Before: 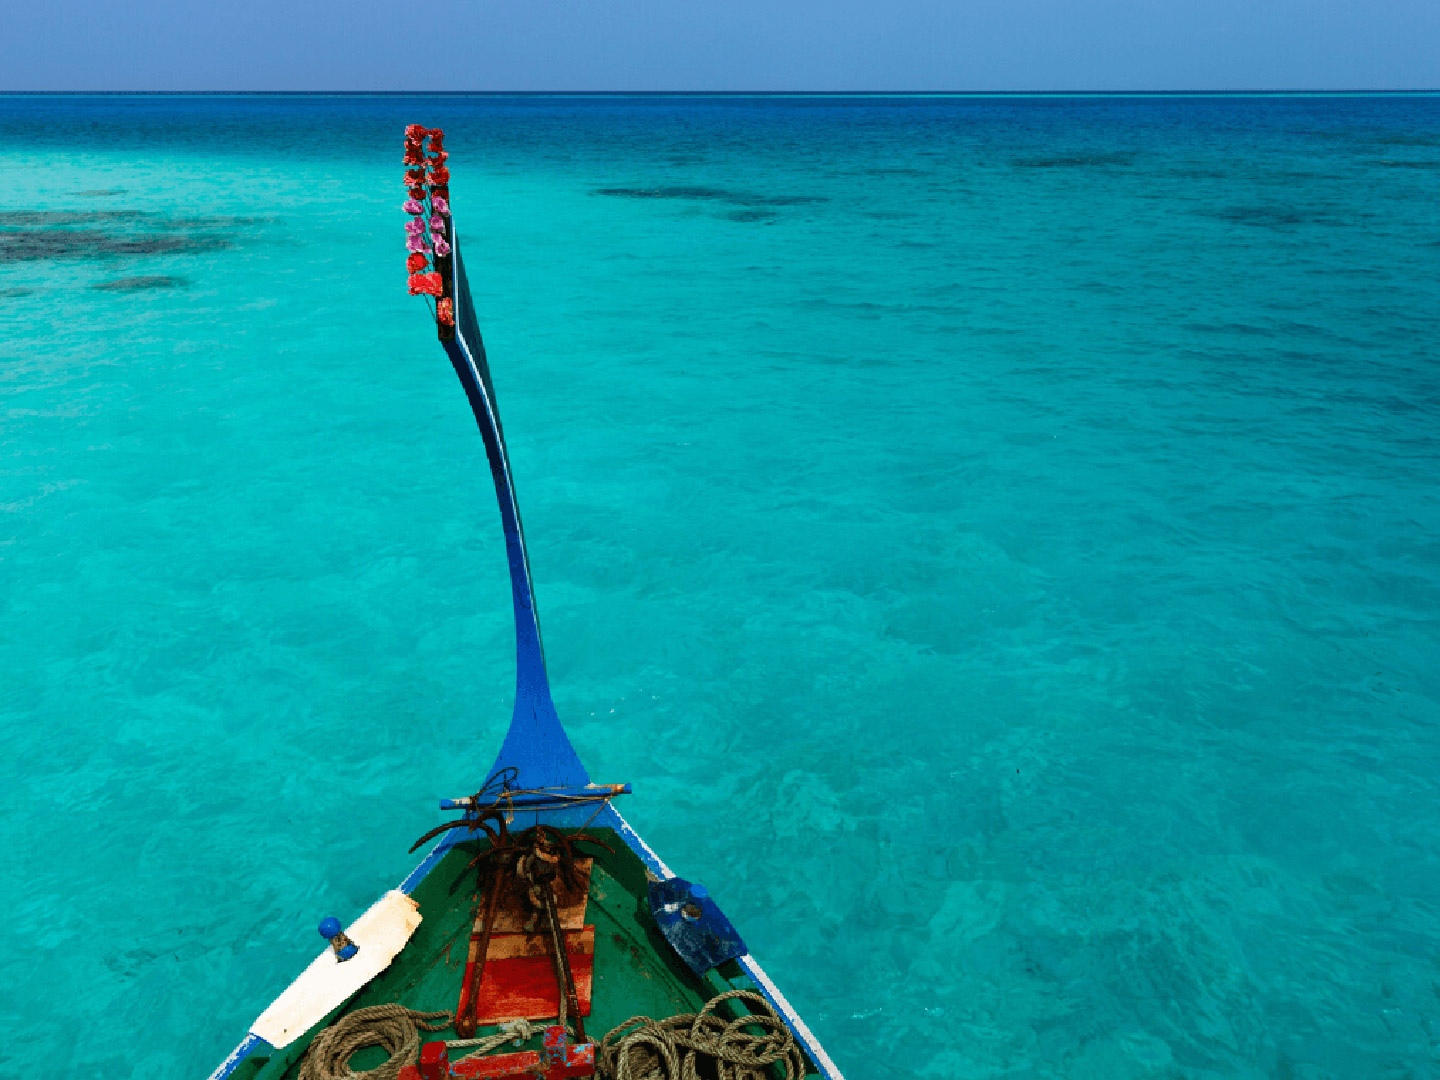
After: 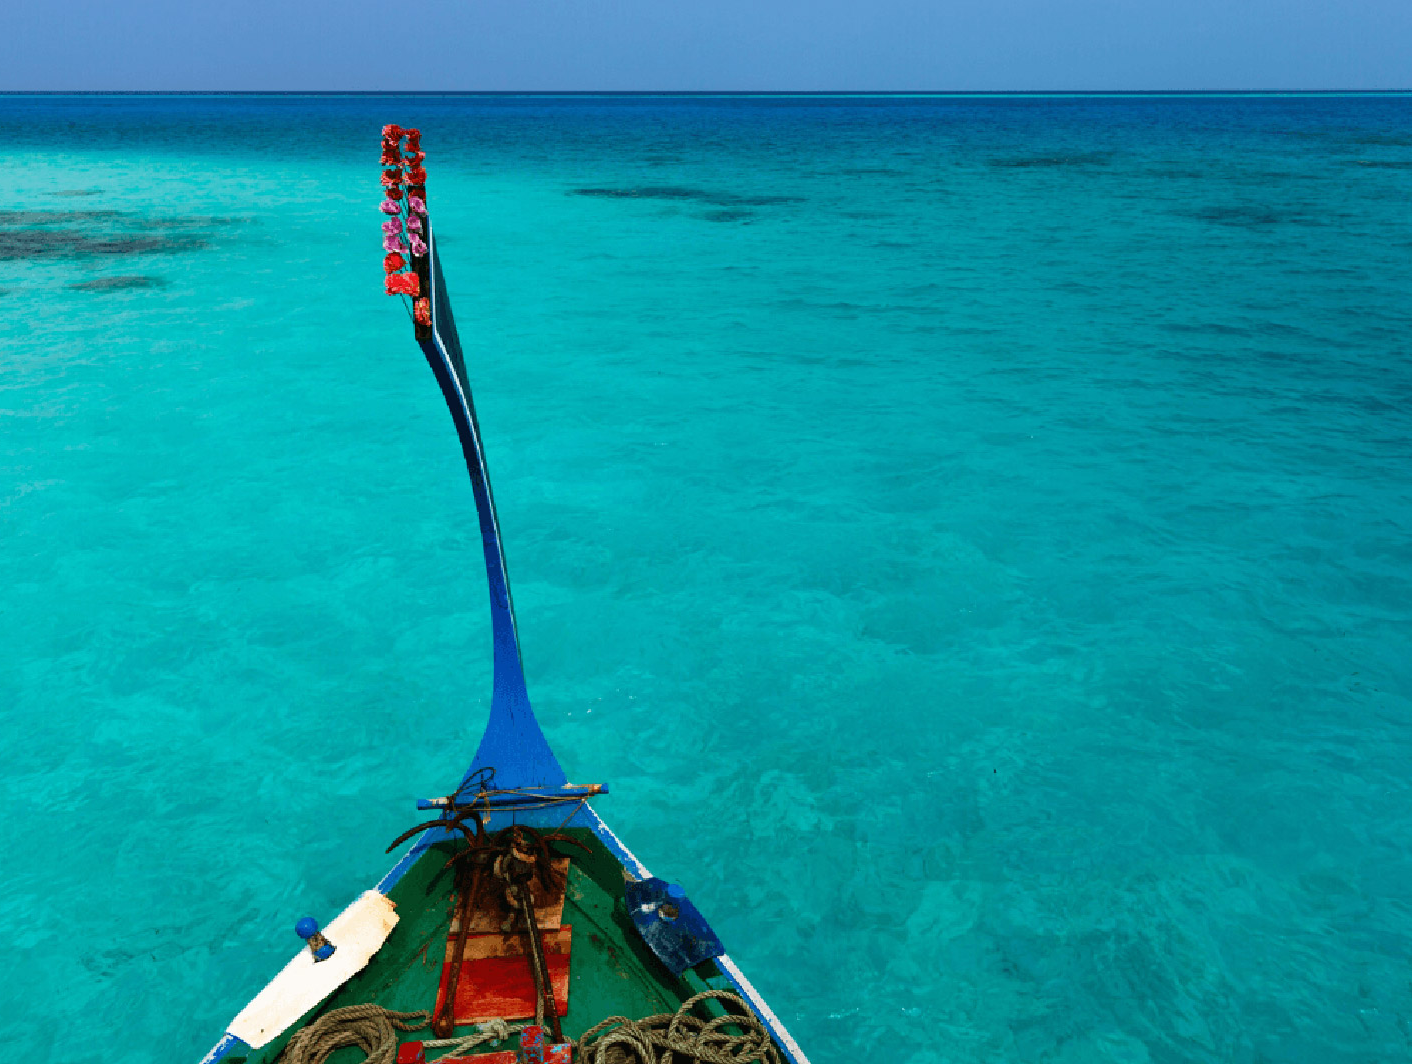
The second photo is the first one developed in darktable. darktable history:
crop: left 1.65%, right 0.268%, bottom 1.471%
